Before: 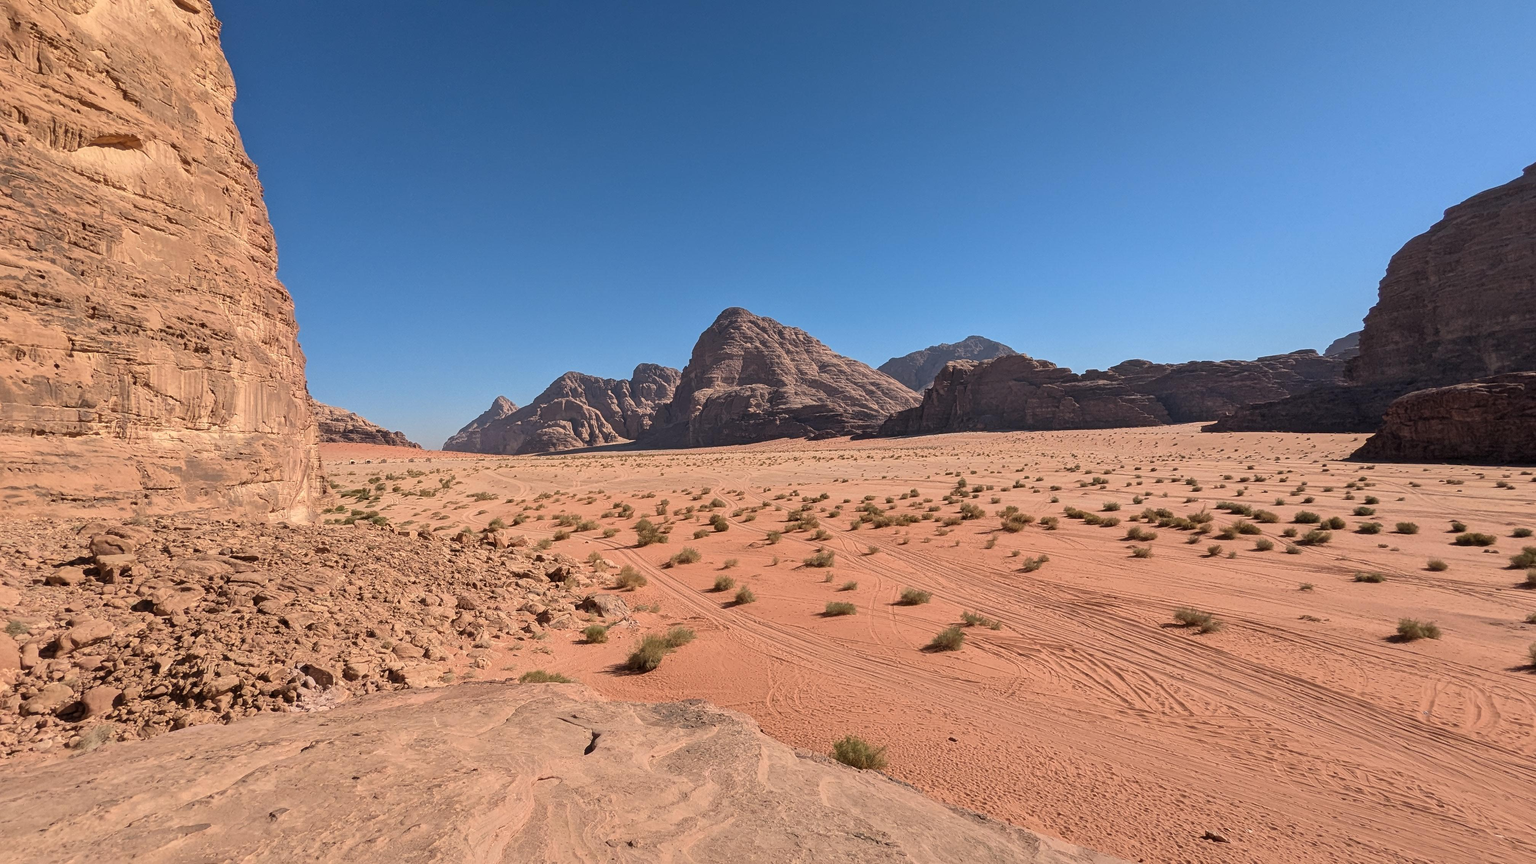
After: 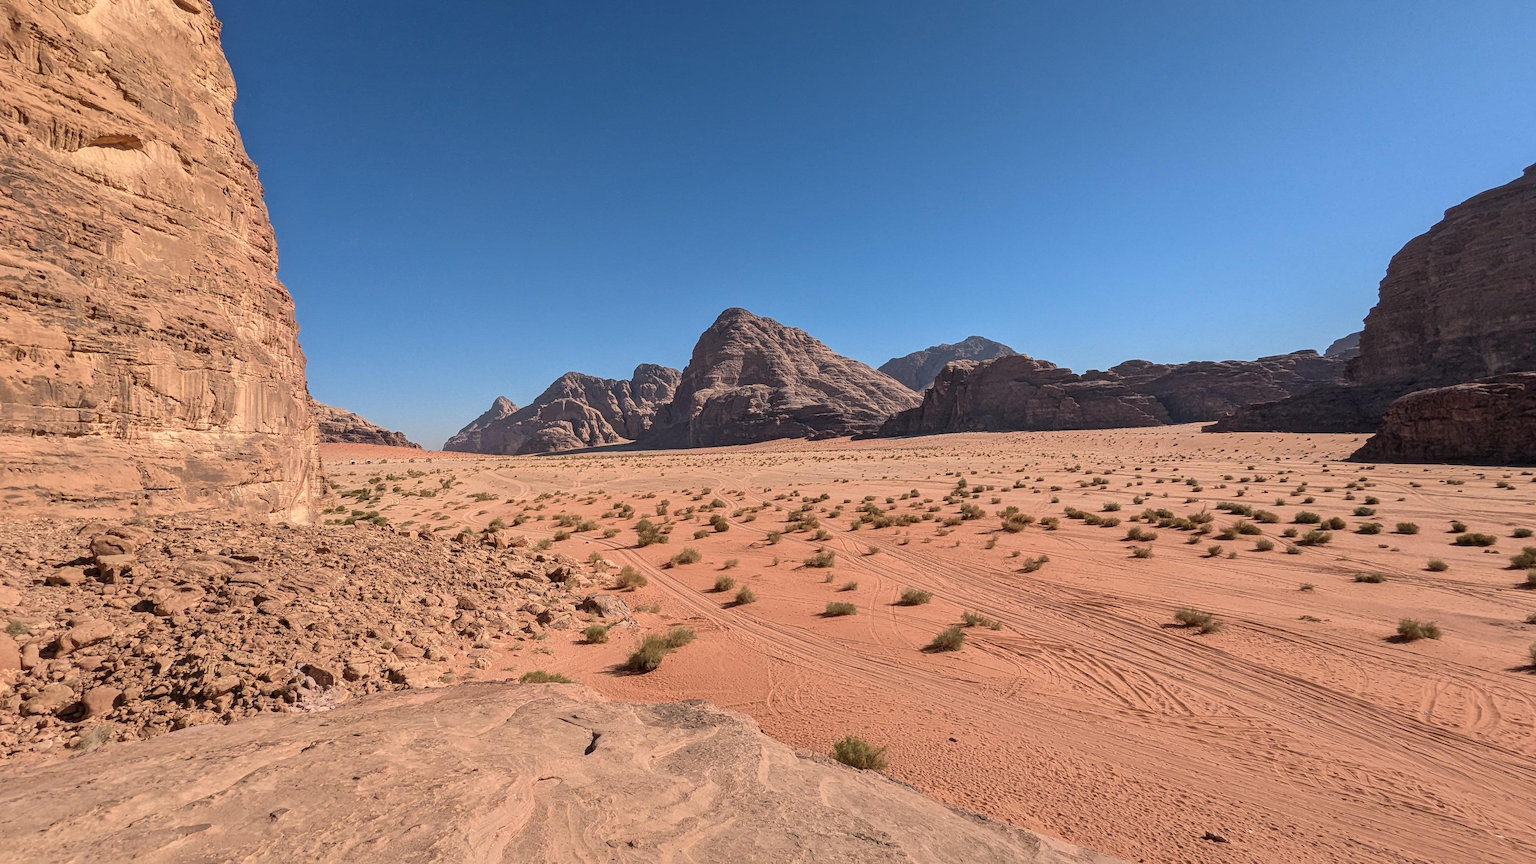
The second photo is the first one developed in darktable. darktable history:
local contrast: detail 118%
